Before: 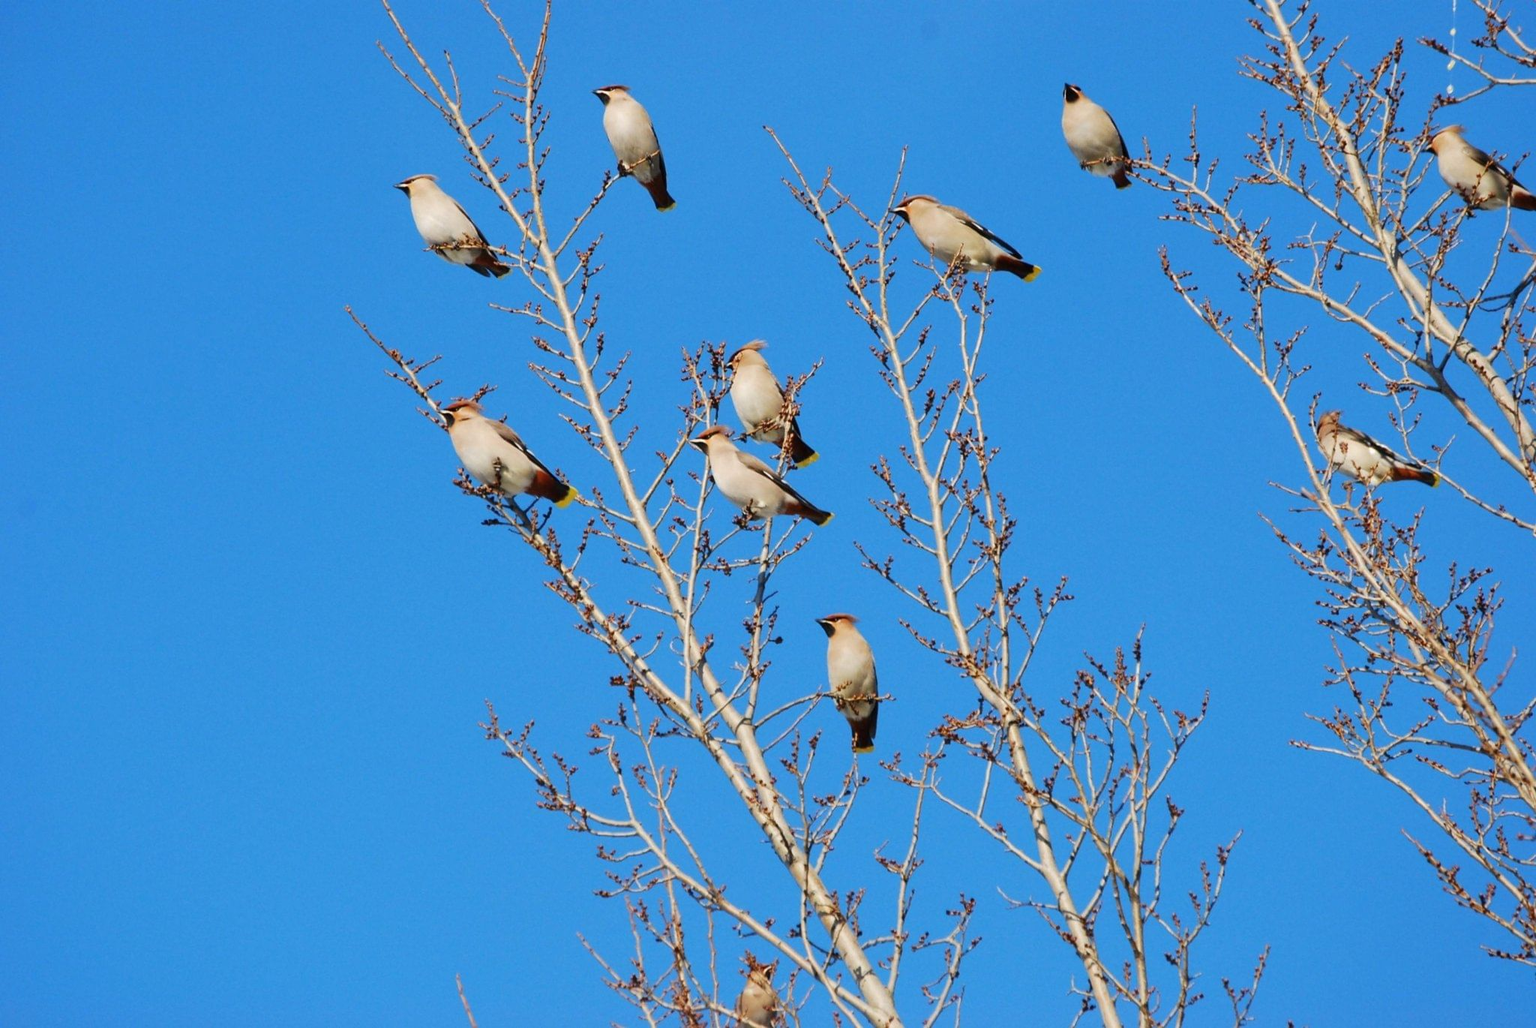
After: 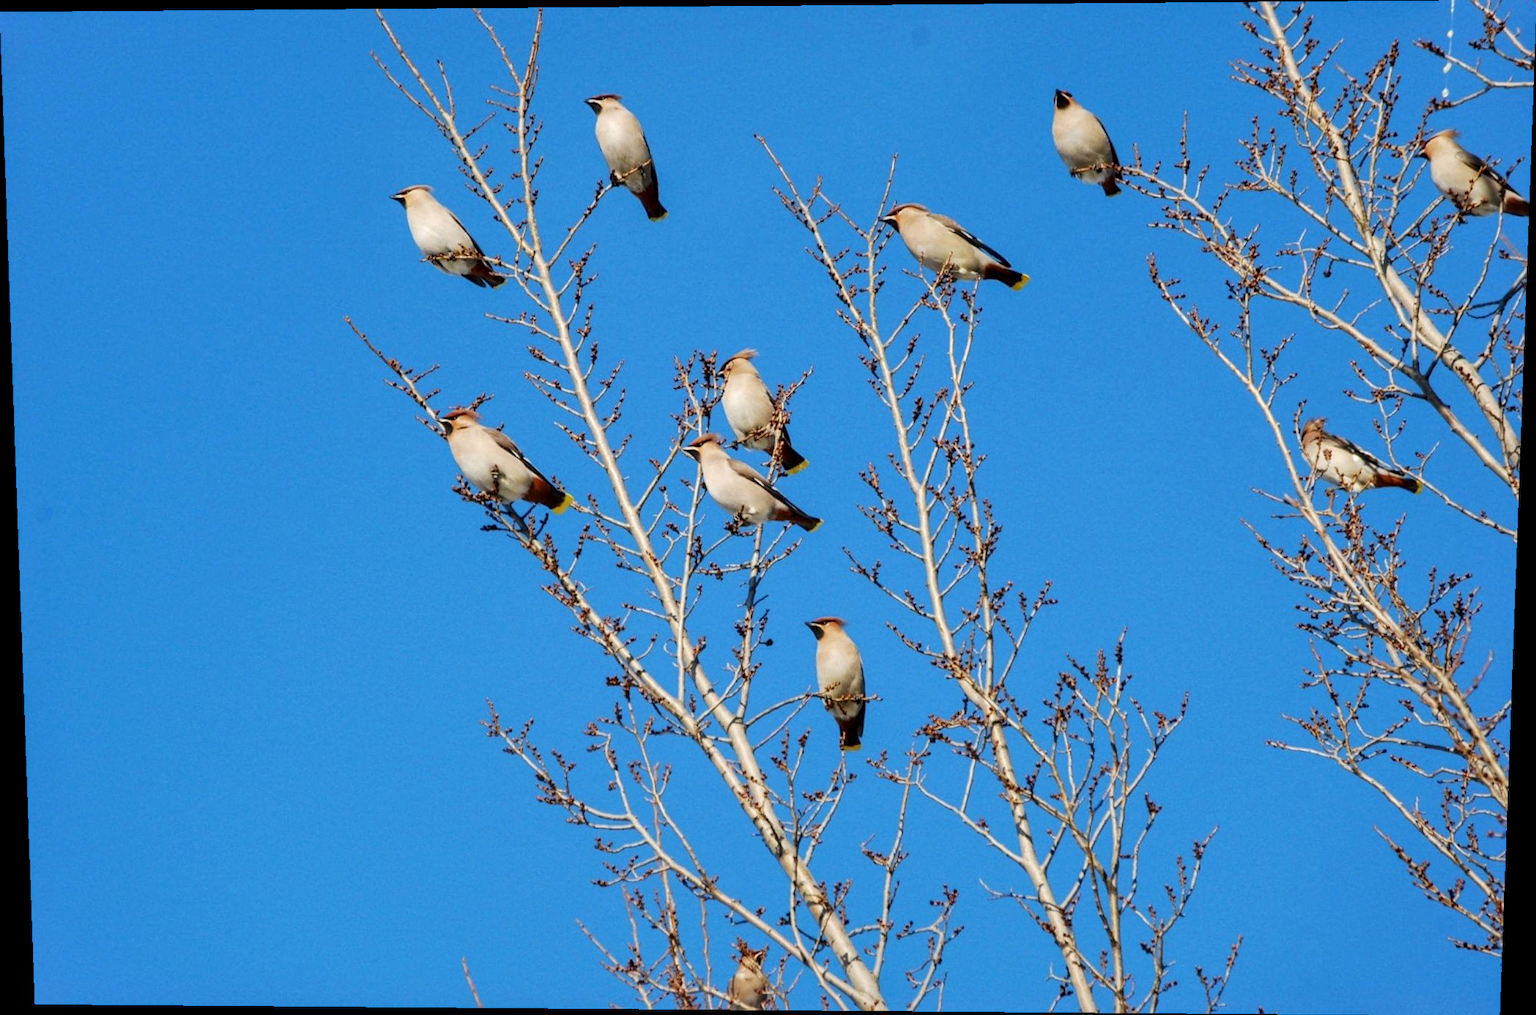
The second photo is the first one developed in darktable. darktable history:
local contrast: detail 130%
rotate and perspective: lens shift (vertical) 0.048, lens shift (horizontal) -0.024, automatic cropping off
